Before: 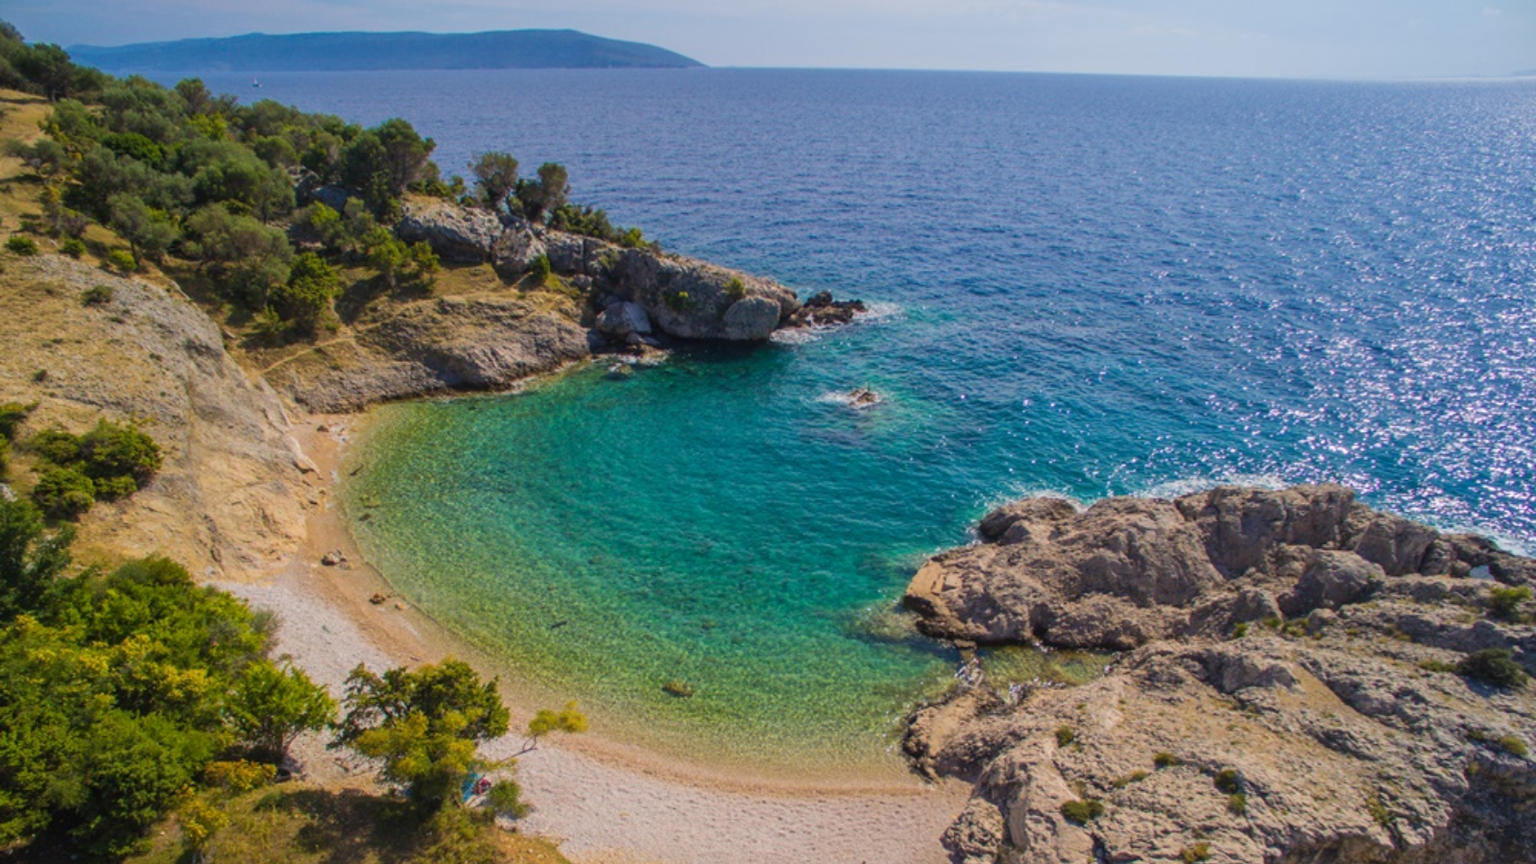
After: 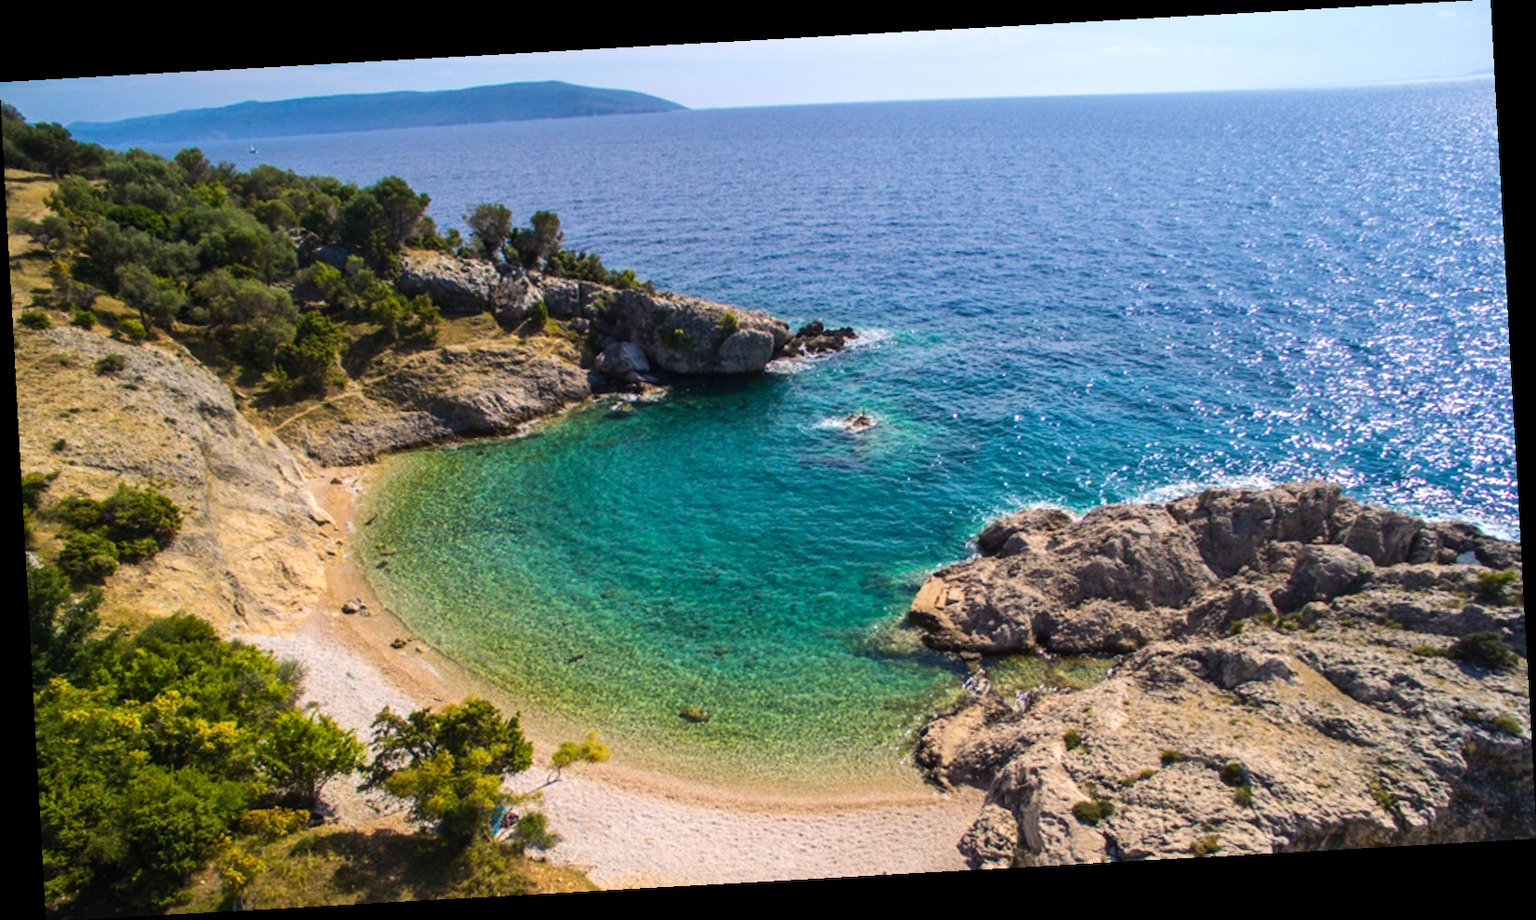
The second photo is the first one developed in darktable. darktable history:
shadows and highlights: shadows 4.1, highlights -17.6, soften with gaussian
rotate and perspective: rotation -3.18°, automatic cropping off
tone equalizer: -8 EV -0.75 EV, -7 EV -0.7 EV, -6 EV -0.6 EV, -5 EV -0.4 EV, -3 EV 0.4 EV, -2 EV 0.6 EV, -1 EV 0.7 EV, +0 EV 0.75 EV, edges refinement/feathering 500, mask exposure compensation -1.57 EV, preserve details no
